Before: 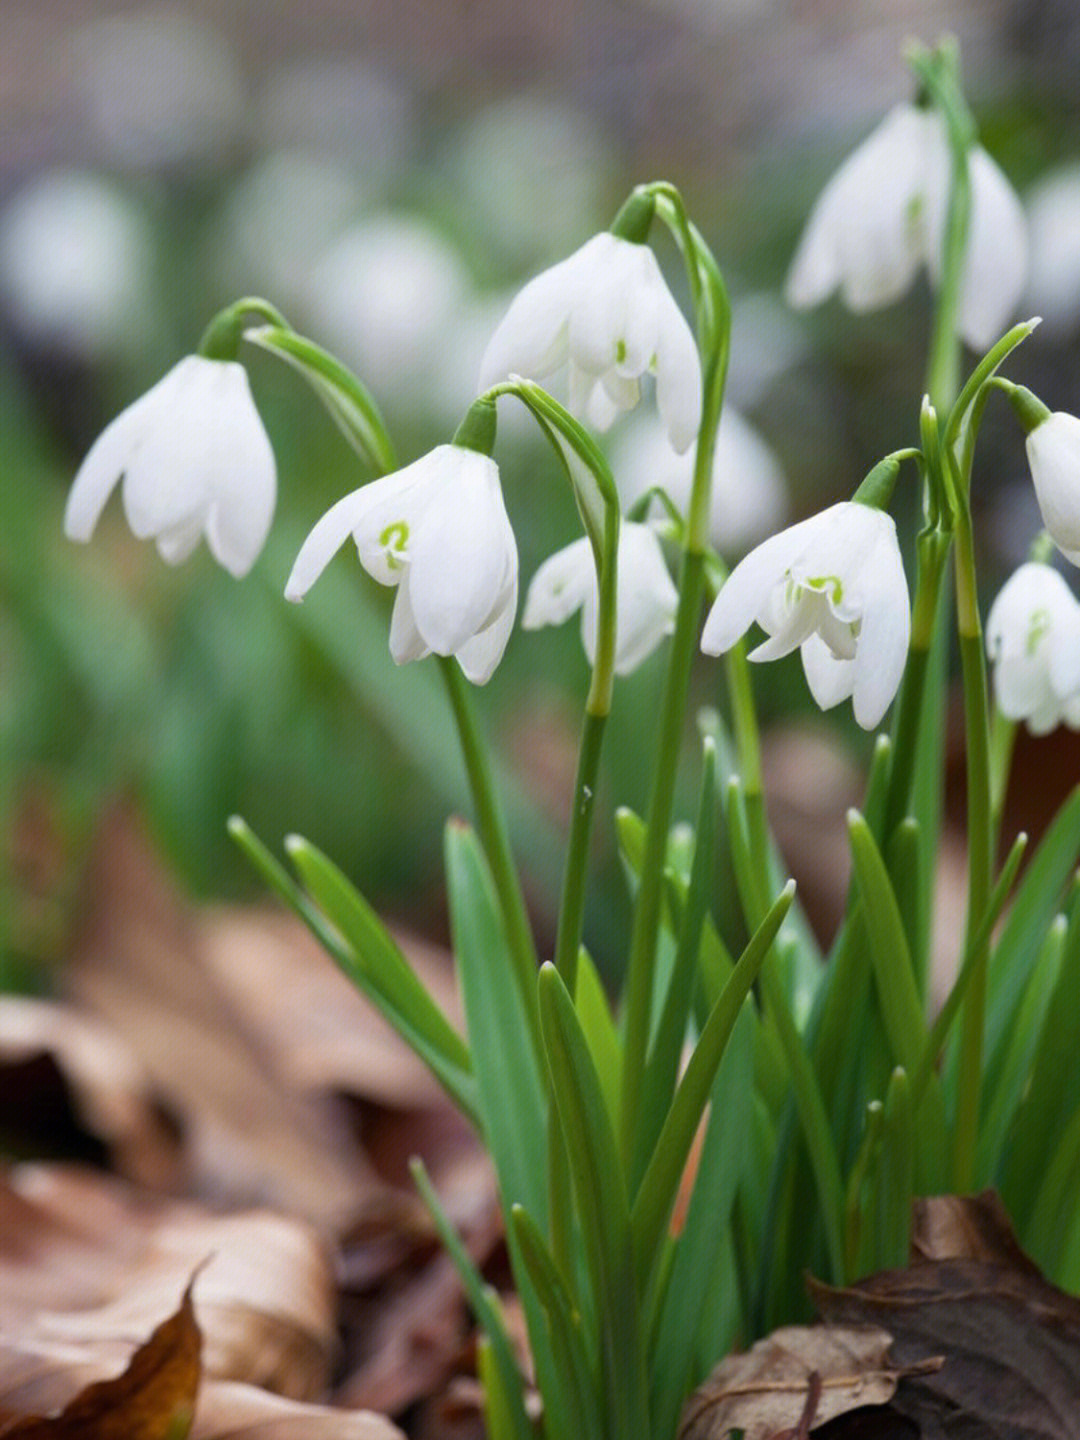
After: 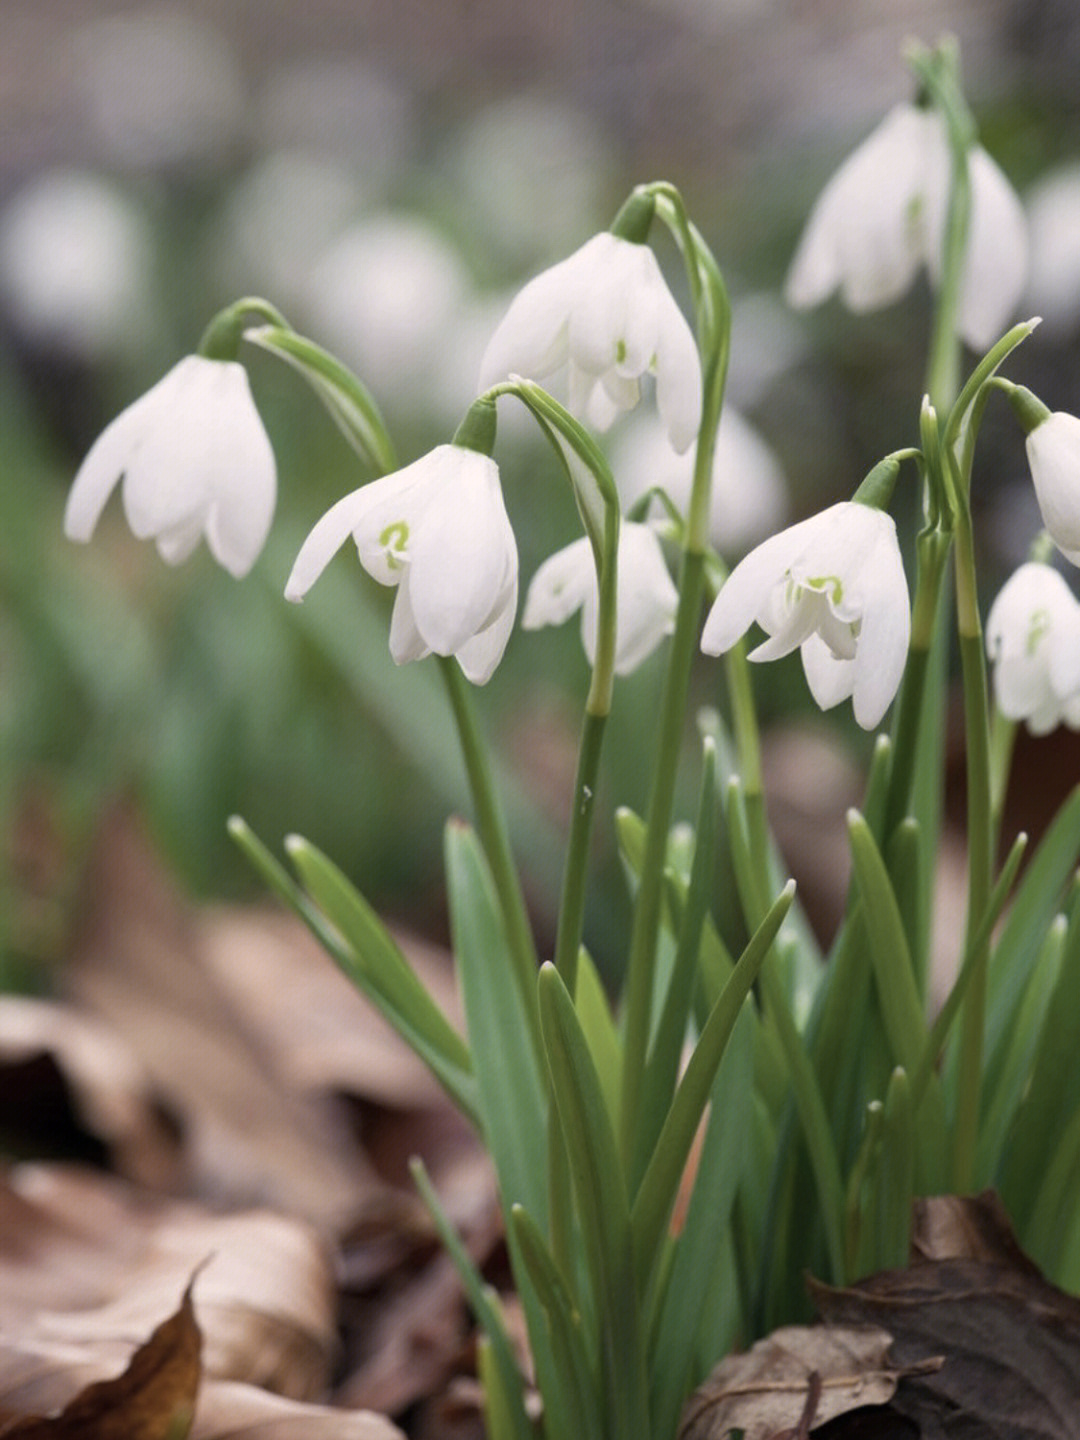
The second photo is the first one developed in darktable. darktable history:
color correction: highlights a* 5.58, highlights b* 5.18, saturation 0.652
